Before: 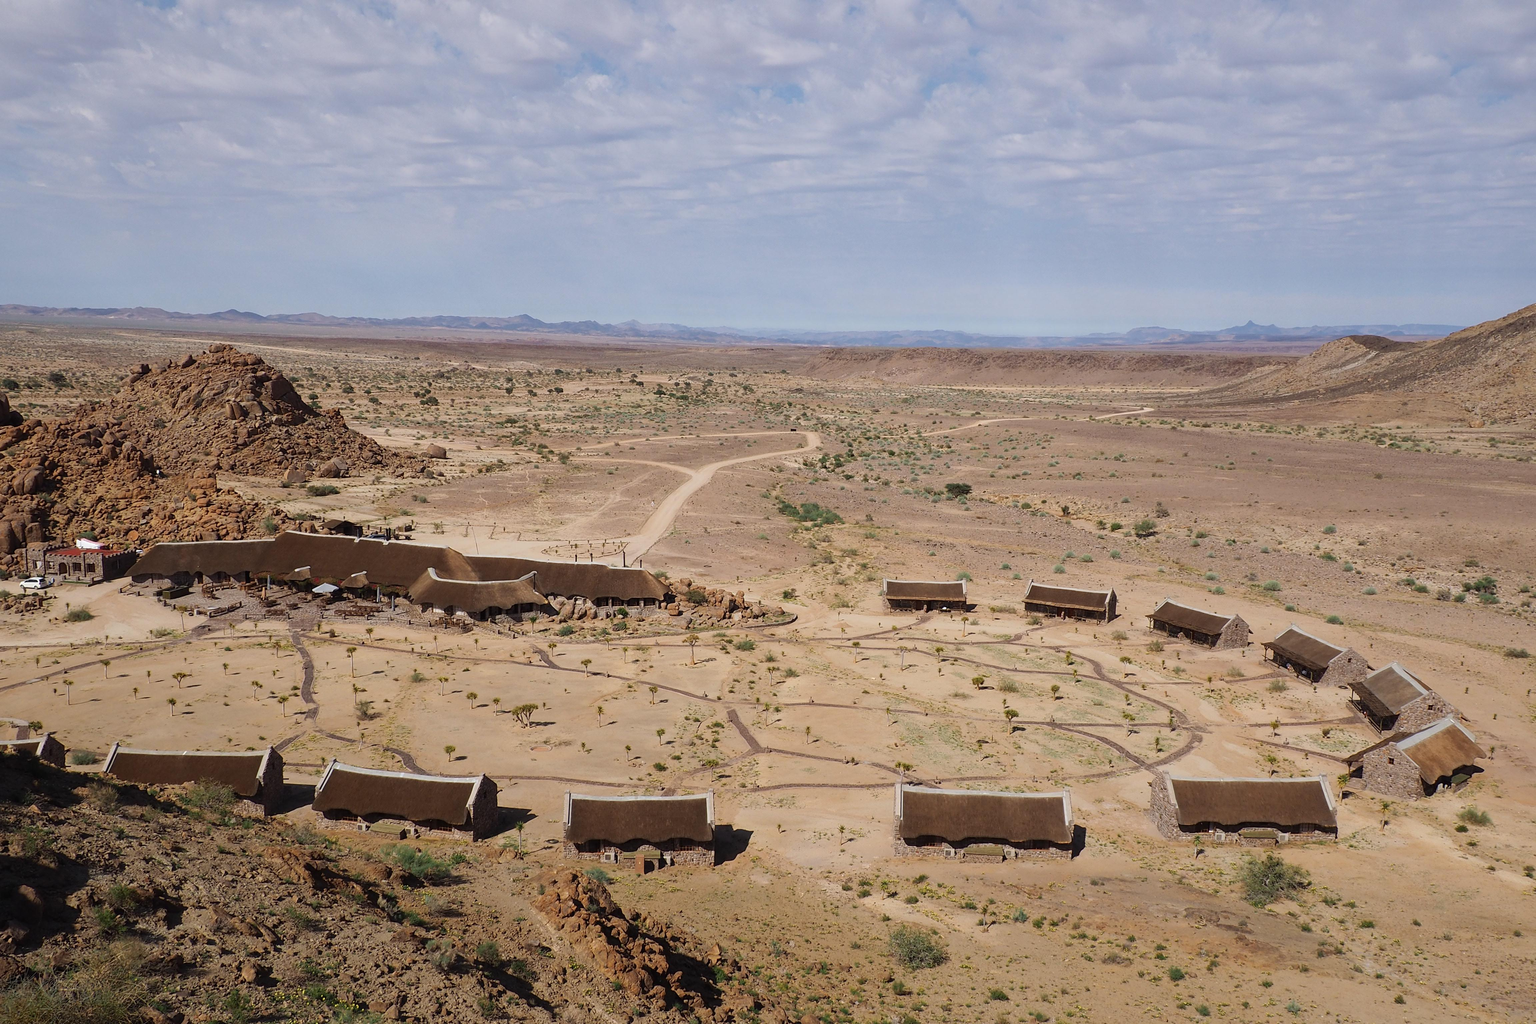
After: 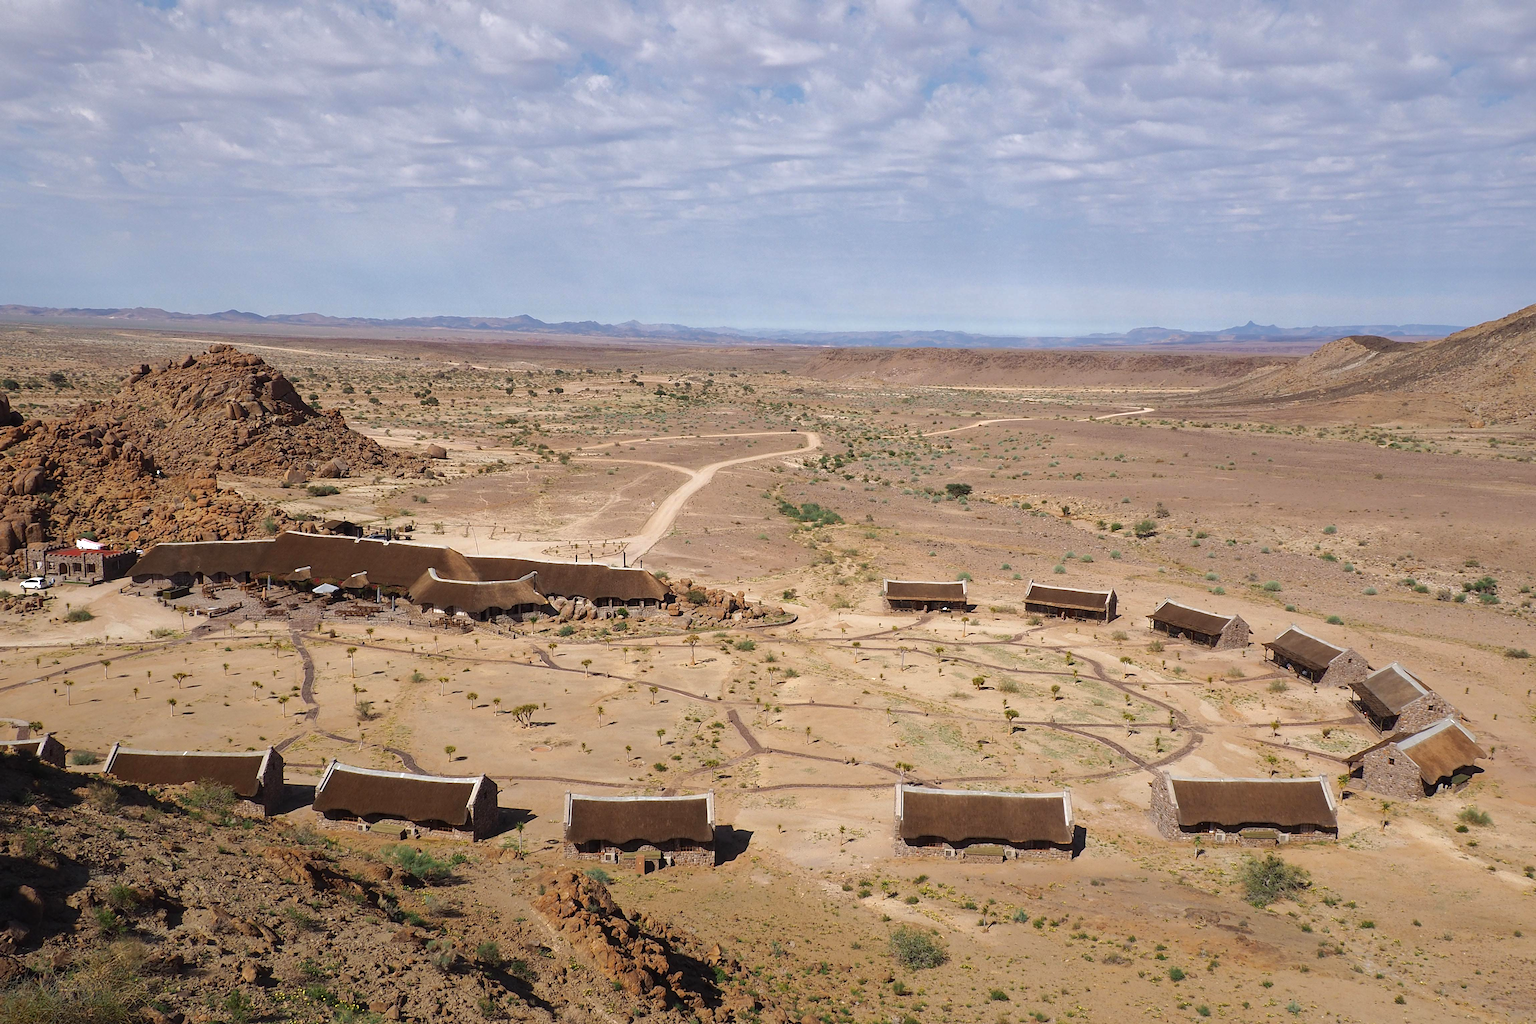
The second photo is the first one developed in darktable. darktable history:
tone curve: curves: ch0 [(0, 0) (0.568, 0.517) (0.8, 0.717) (1, 1)], color space Lab, independent channels, preserve colors none
exposure: exposure 0.509 EV, compensate highlight preservation false
